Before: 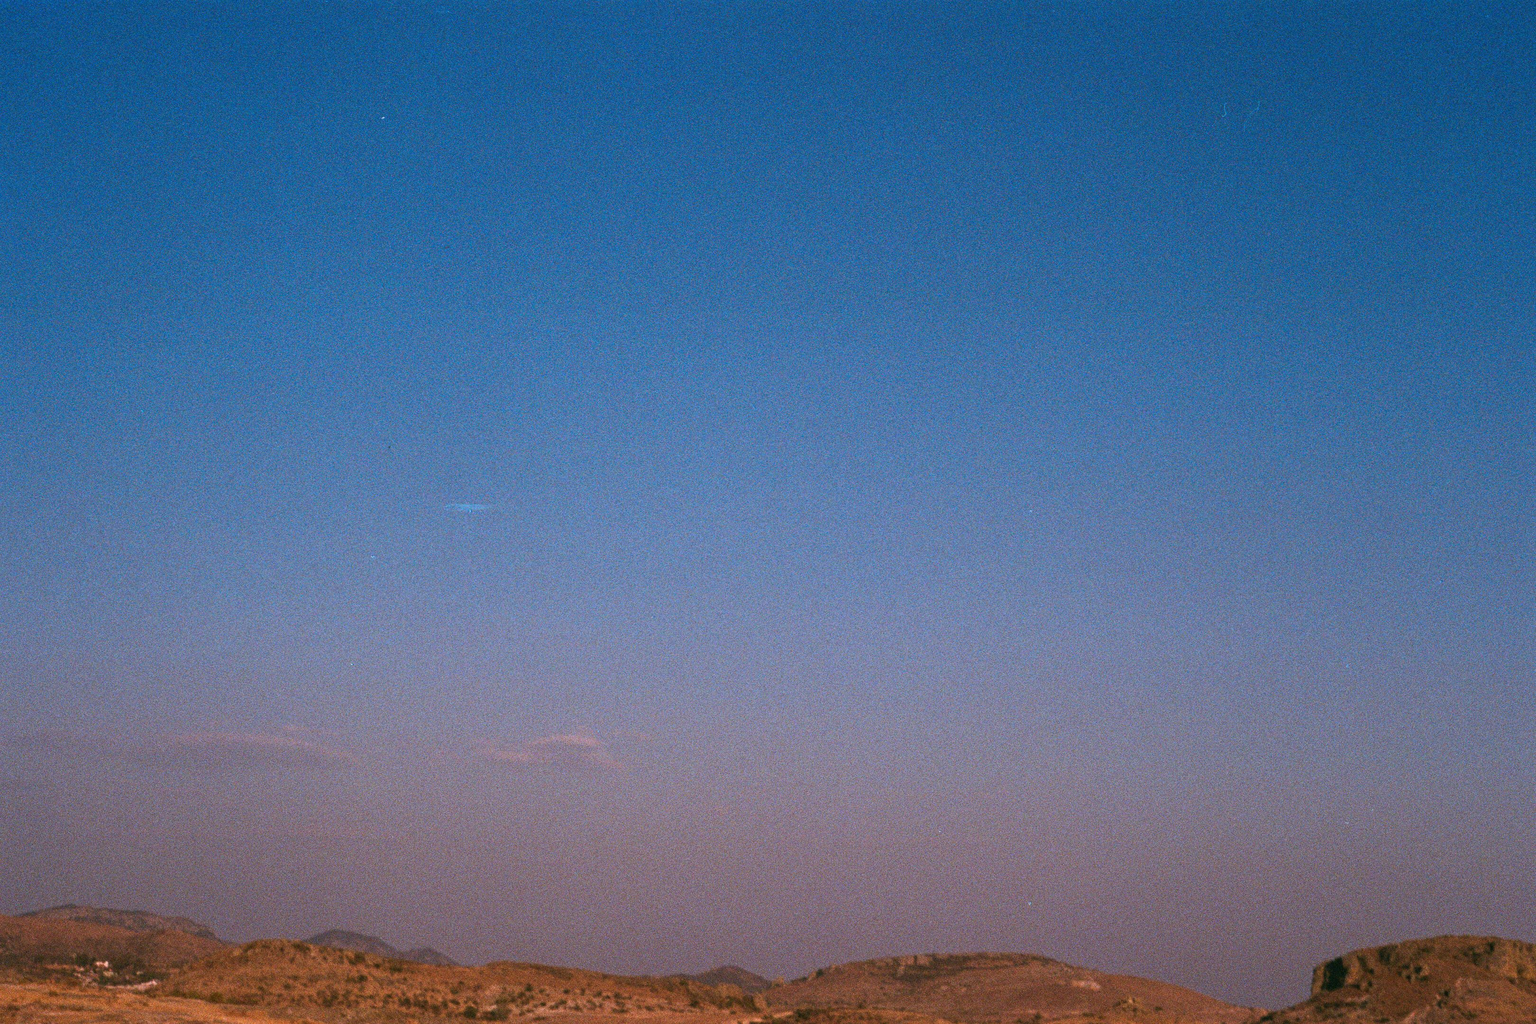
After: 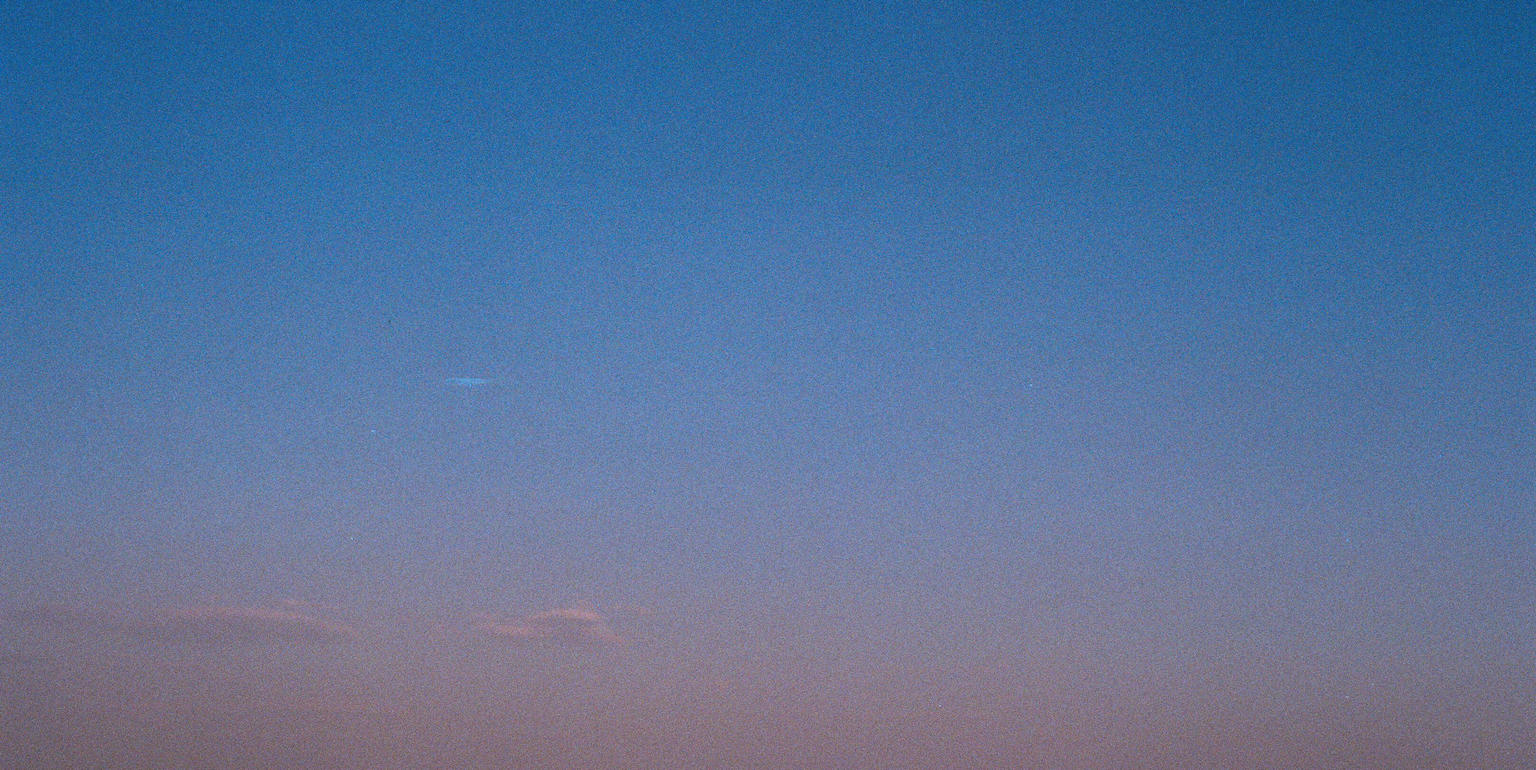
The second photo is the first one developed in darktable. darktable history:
crop and rotate: top 12.337%, bottom 12.347%
shadows and highlights: shadows 20.96, highlights -82.54, highlights color adjustment 49.9%, soften with gaussian
